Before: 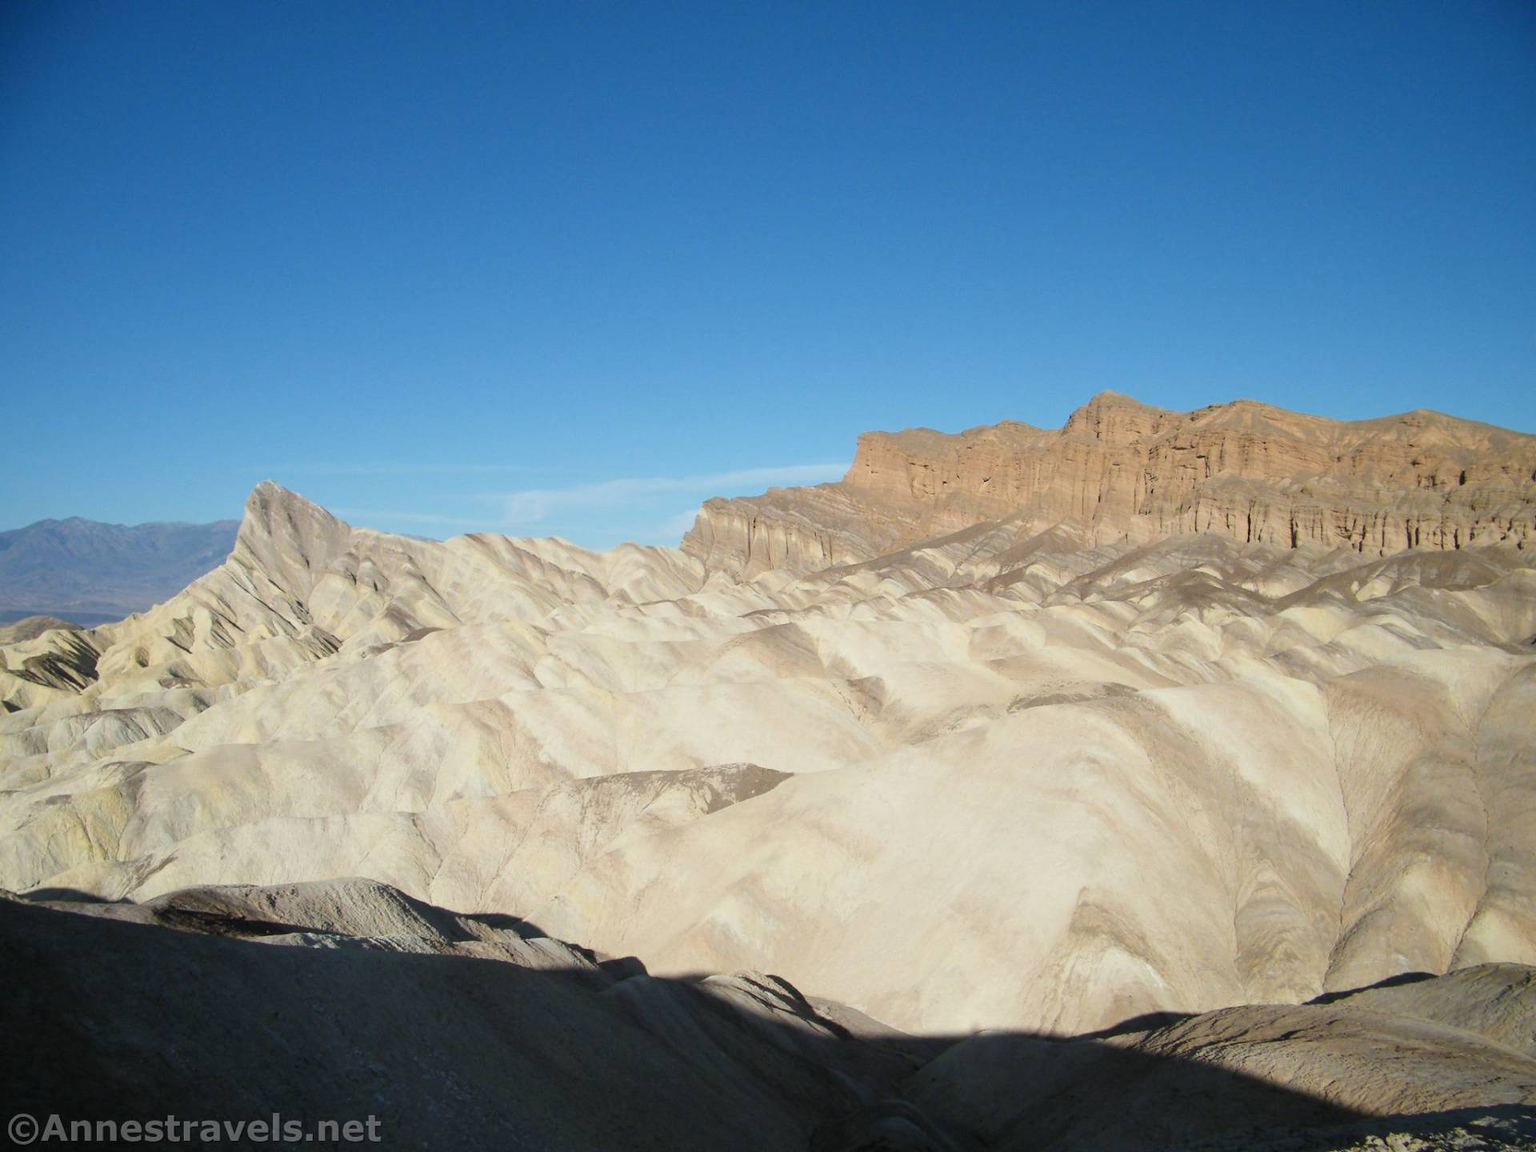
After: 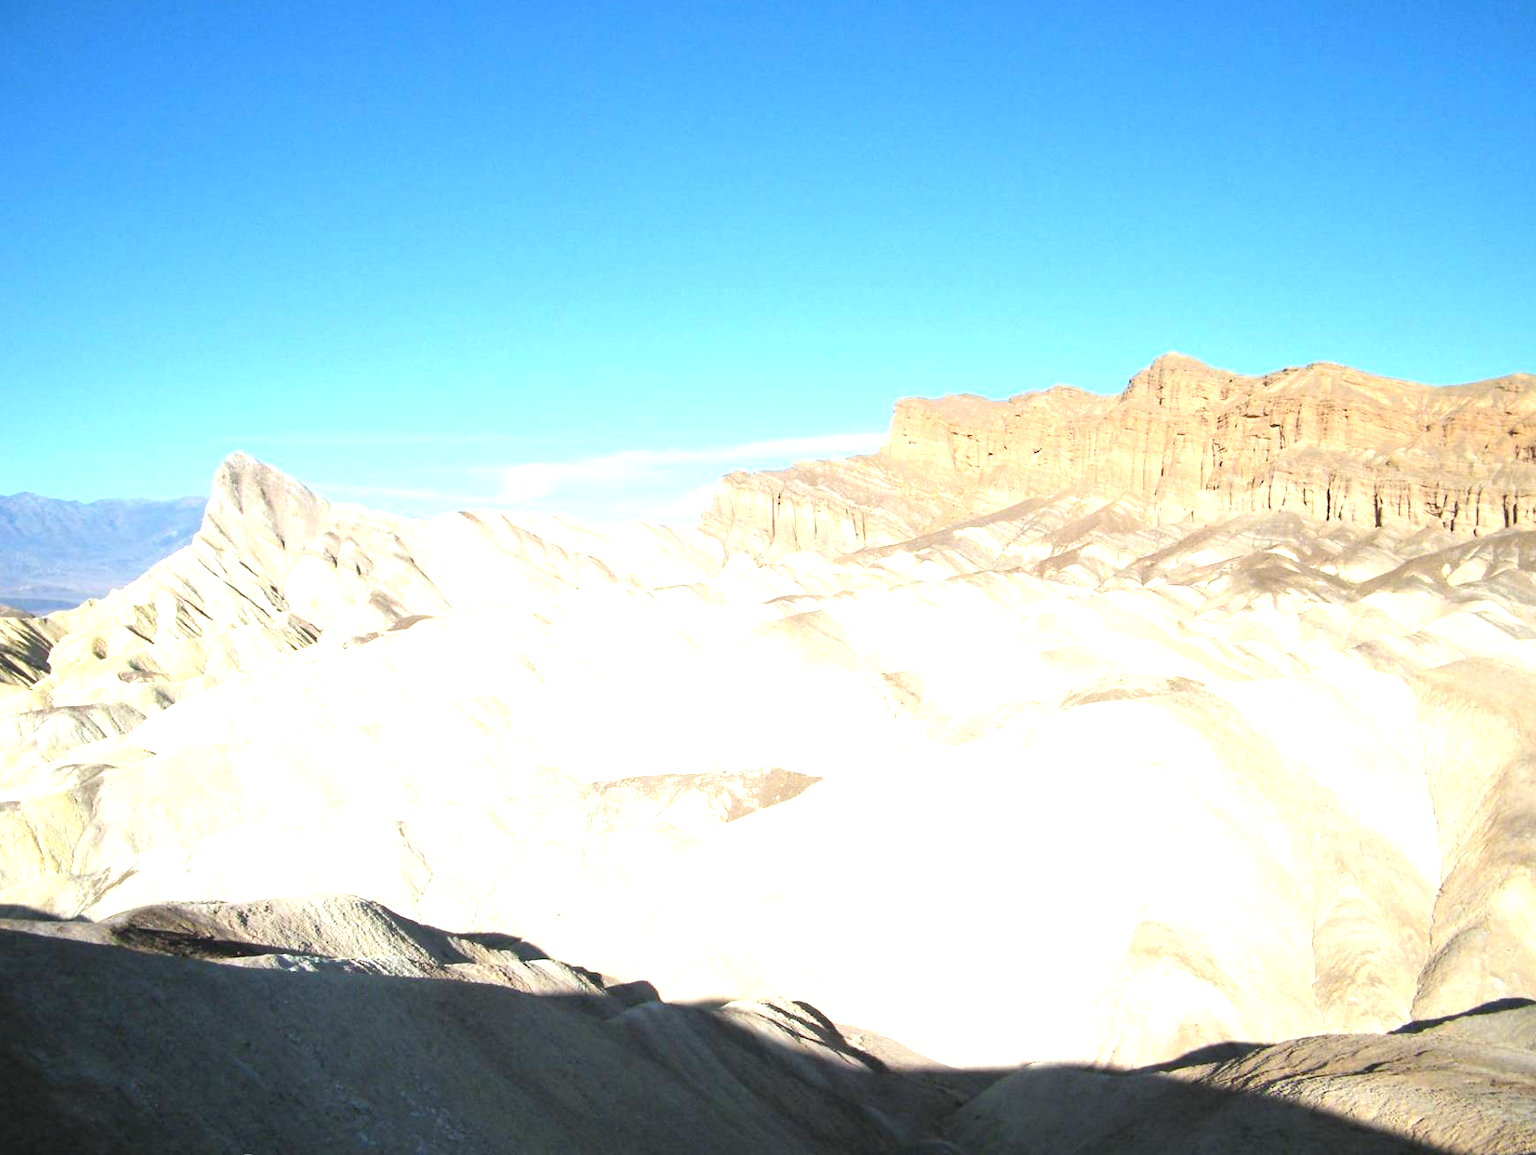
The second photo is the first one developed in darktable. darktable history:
exposure: black level correction 0, exposure 1.388 EV, compensate highlight preservation false
crop: left 3.449%, top 6.417%, right 6.474%, bottom 3.218%
